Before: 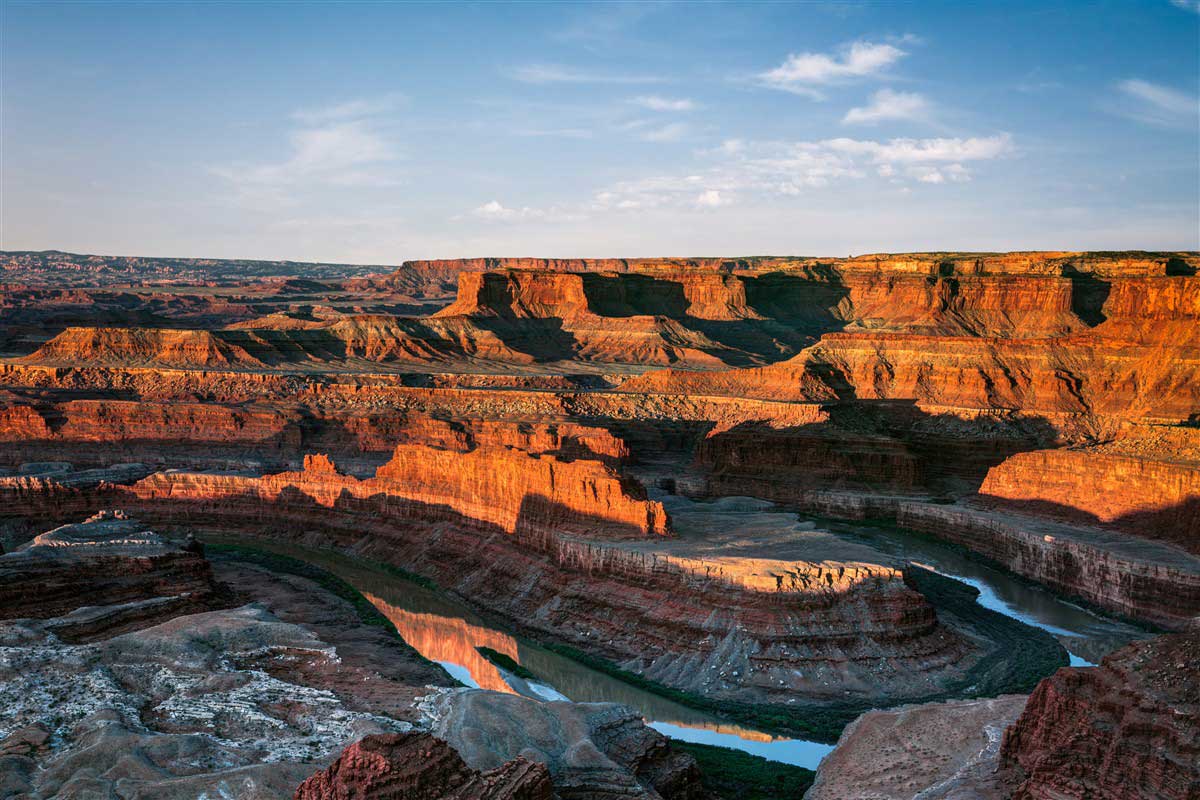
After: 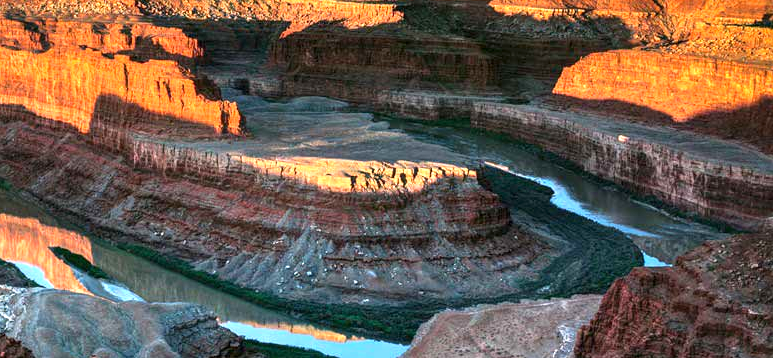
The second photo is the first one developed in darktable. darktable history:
exposure: exposure 1 EV, compensate highlight preservation false
crop and rotate: left 35.509%, top 50.238%, bottom 4.934%
